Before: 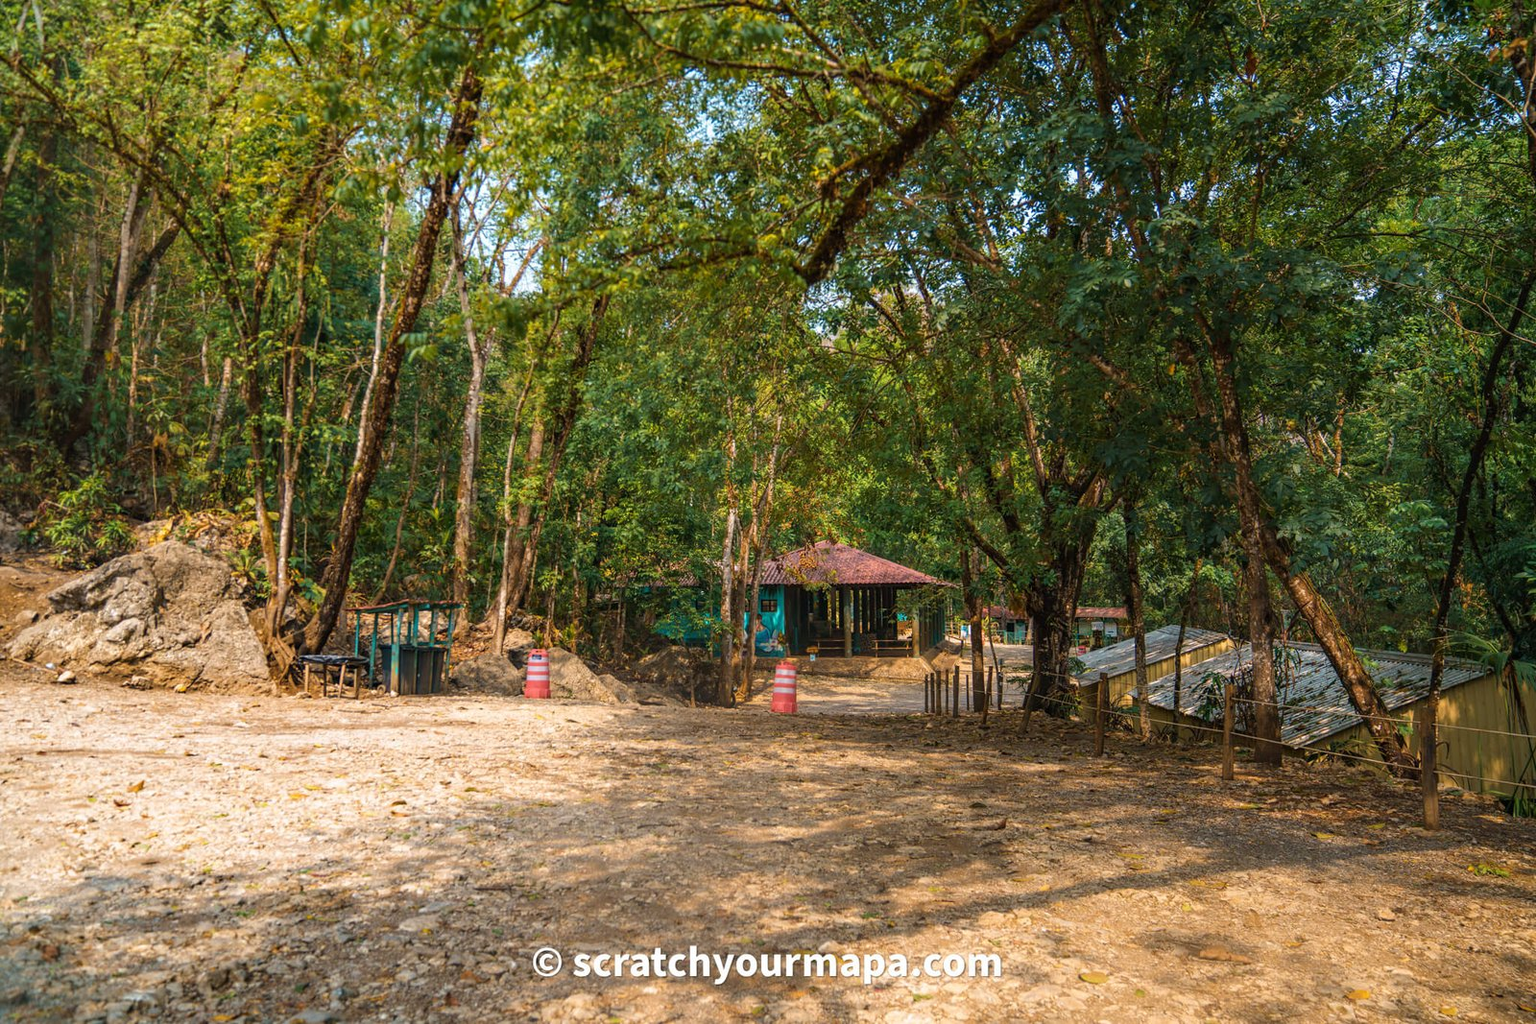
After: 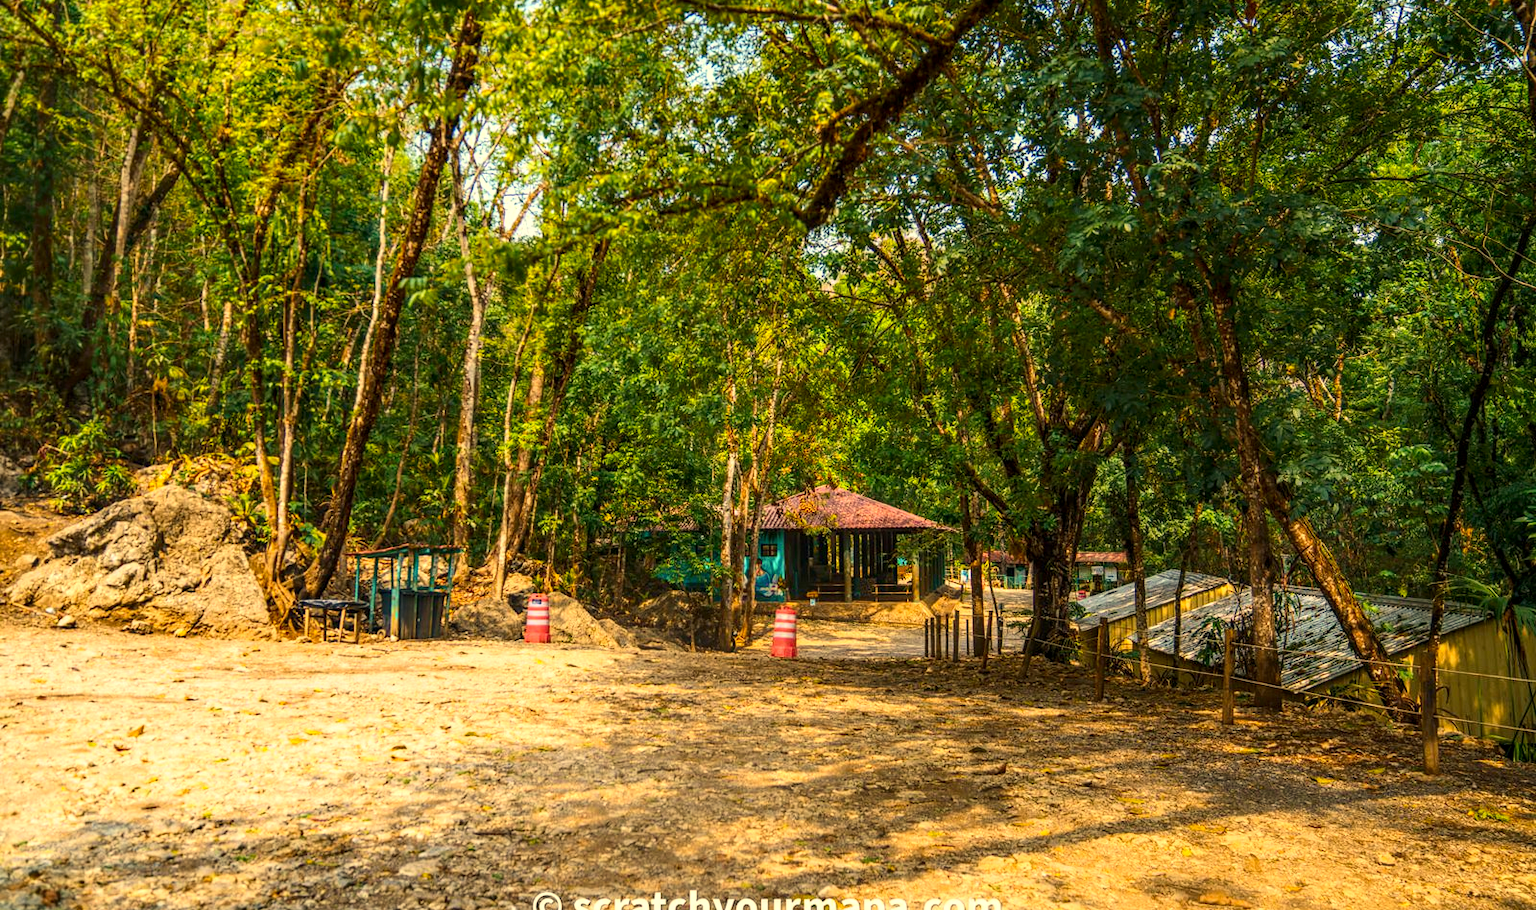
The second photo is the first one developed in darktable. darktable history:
crop and rotate: top 5.484%, bottom 5.659%
color correction: highlights a* 2.53, highlights b* 23.22
contrast brightness saturation: contrast 0.233, brightness 0.102, saturation 0.29
local contrast: on, module defaults
